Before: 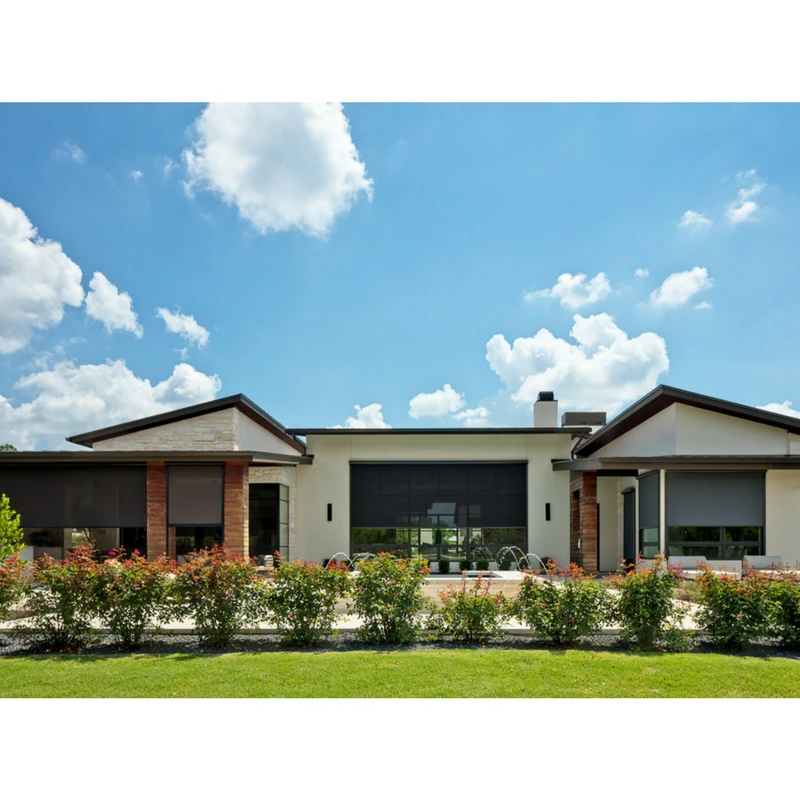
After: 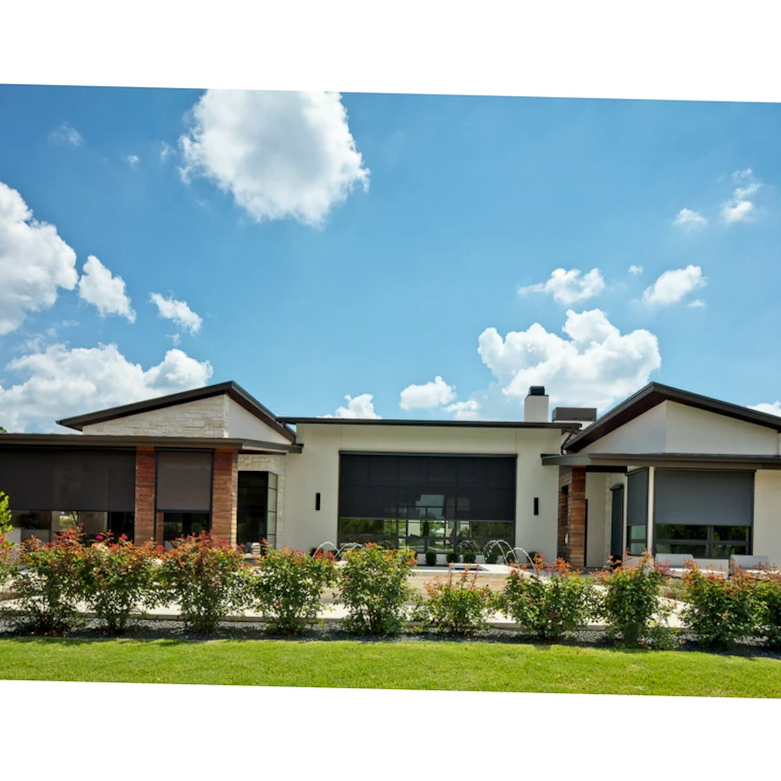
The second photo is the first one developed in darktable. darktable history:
crop and rotate: angle -1.39°
shadows and highlights: shadows 29.42, highlights -29.43, low approximation 0.01, soften with gaussian
